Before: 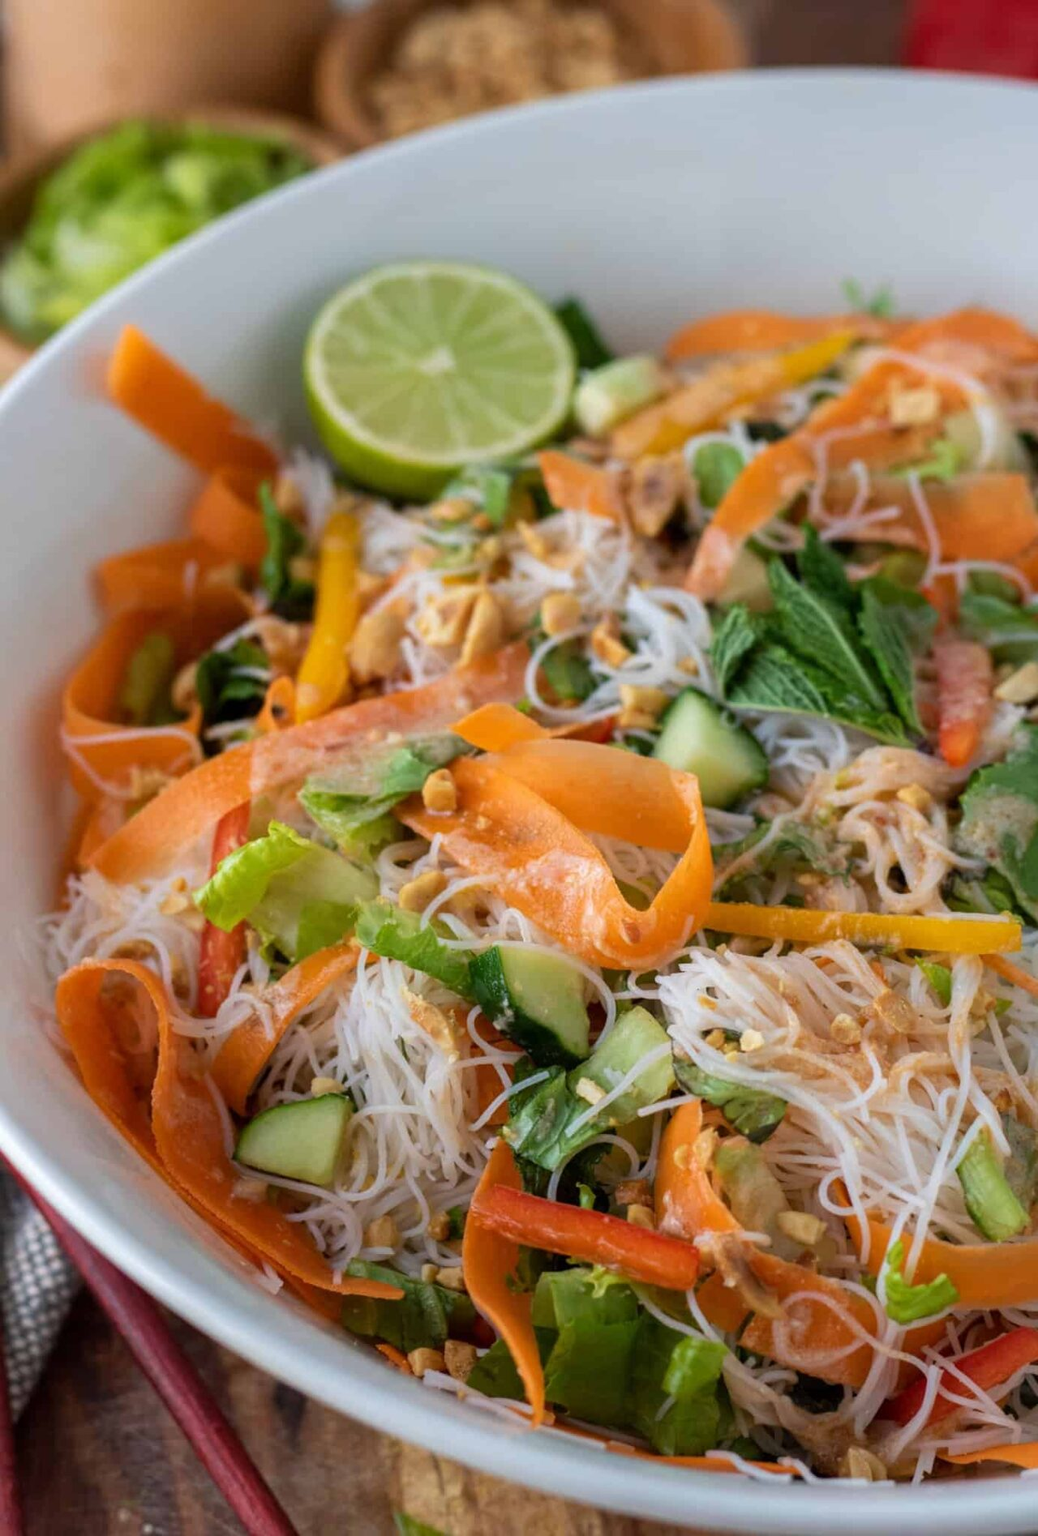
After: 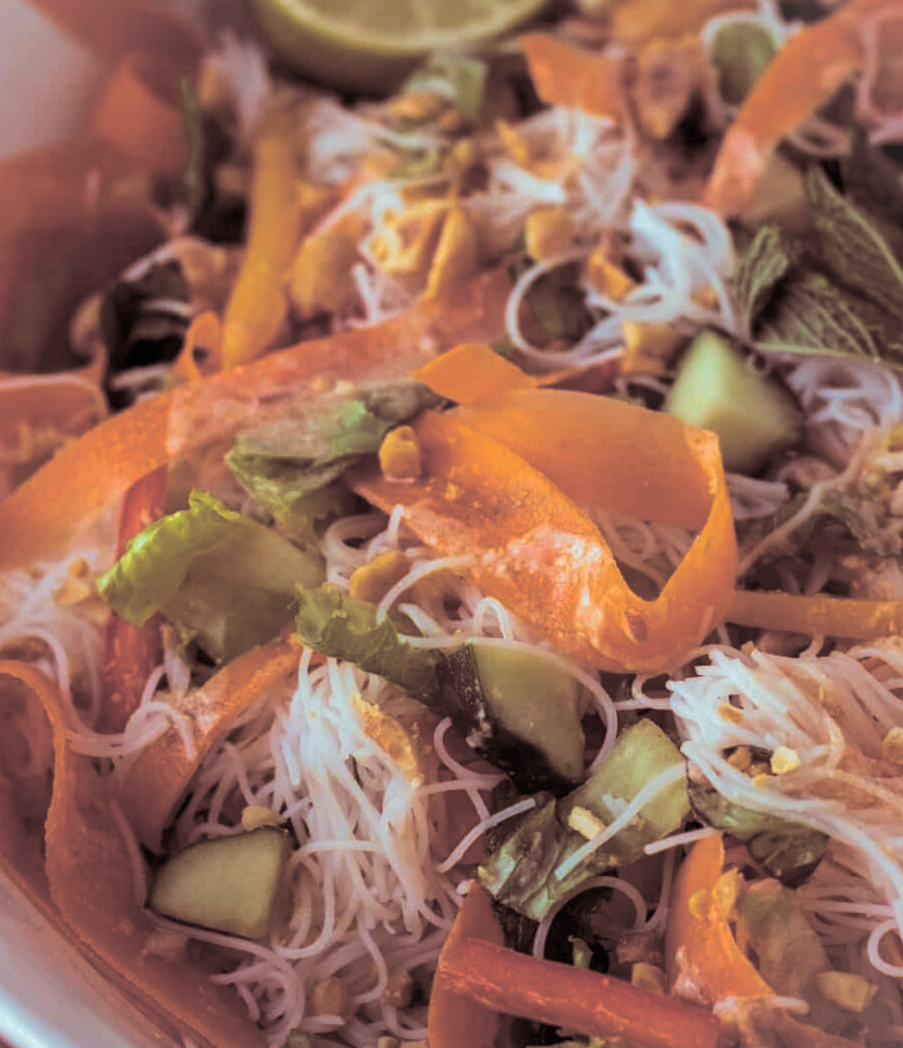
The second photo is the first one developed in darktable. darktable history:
shadows and highlights: on, module defaults
vignetting: fall-off start 100%, brightness 0.05, saturation 0
crop: left 11.123%, top 27.61%, right 18.3%, bottom 17.034%
exposure: compensate highlight preservation false
levels: levels [0, 0.498, 0.996]
color balance rgb: perceptual saturation grading › global saturation 25%, global vibrance 20%
split-toning: shadows › saturation 0.3, highlights › hue 180°, highlights › saturation 0.3, compress 0%
